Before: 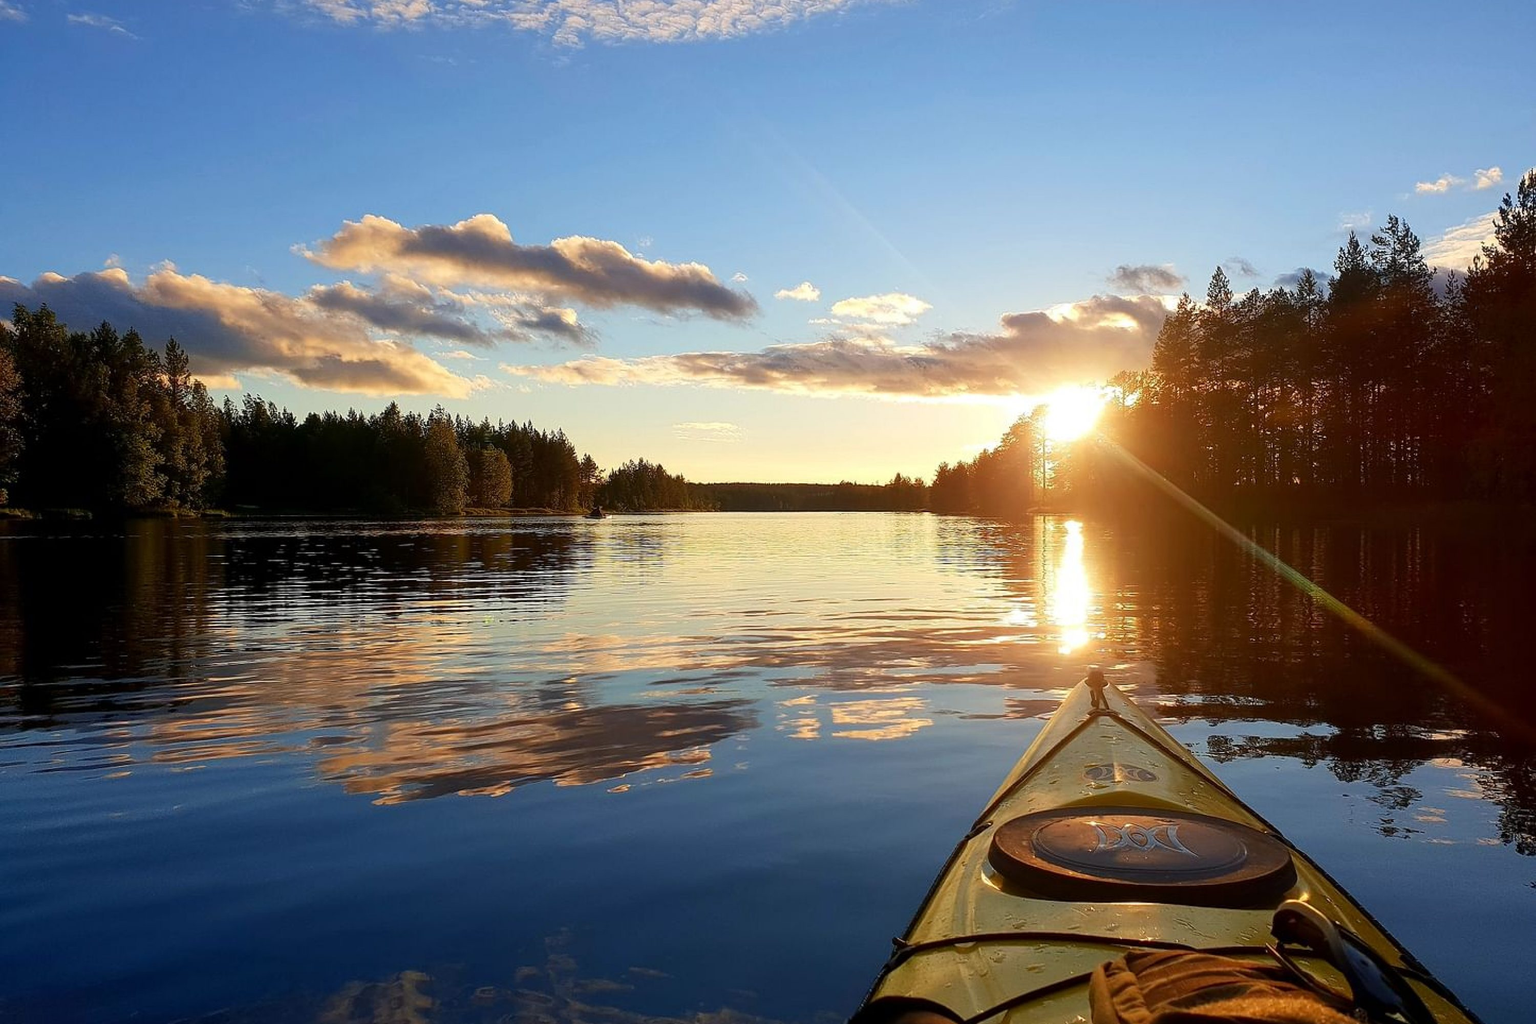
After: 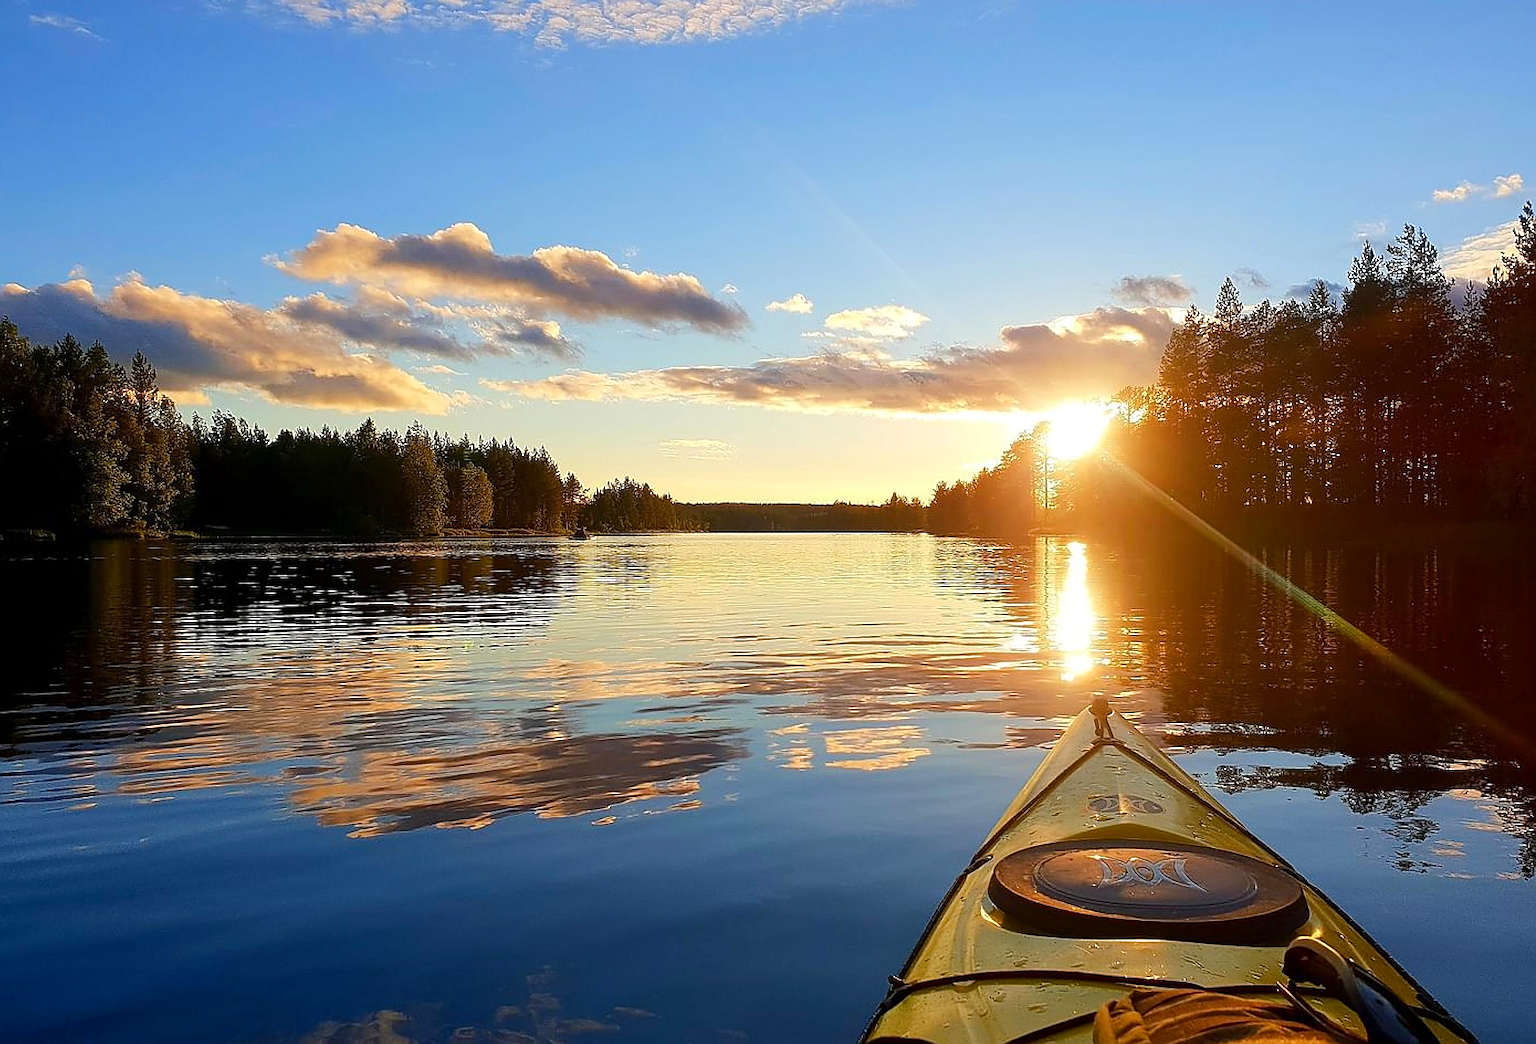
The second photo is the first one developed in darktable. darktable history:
sharpen: amount 1.017
color balance rgb: perceptual saturation grading › global saturation 0.615%, perceptual brilliance grading › mid-tones 10.878%, perceptual brilliance grading › shadows 14.597%, global vibrance 20%
crop and rotate: left 2.563%, right 1.331%, bottom 1.954%
